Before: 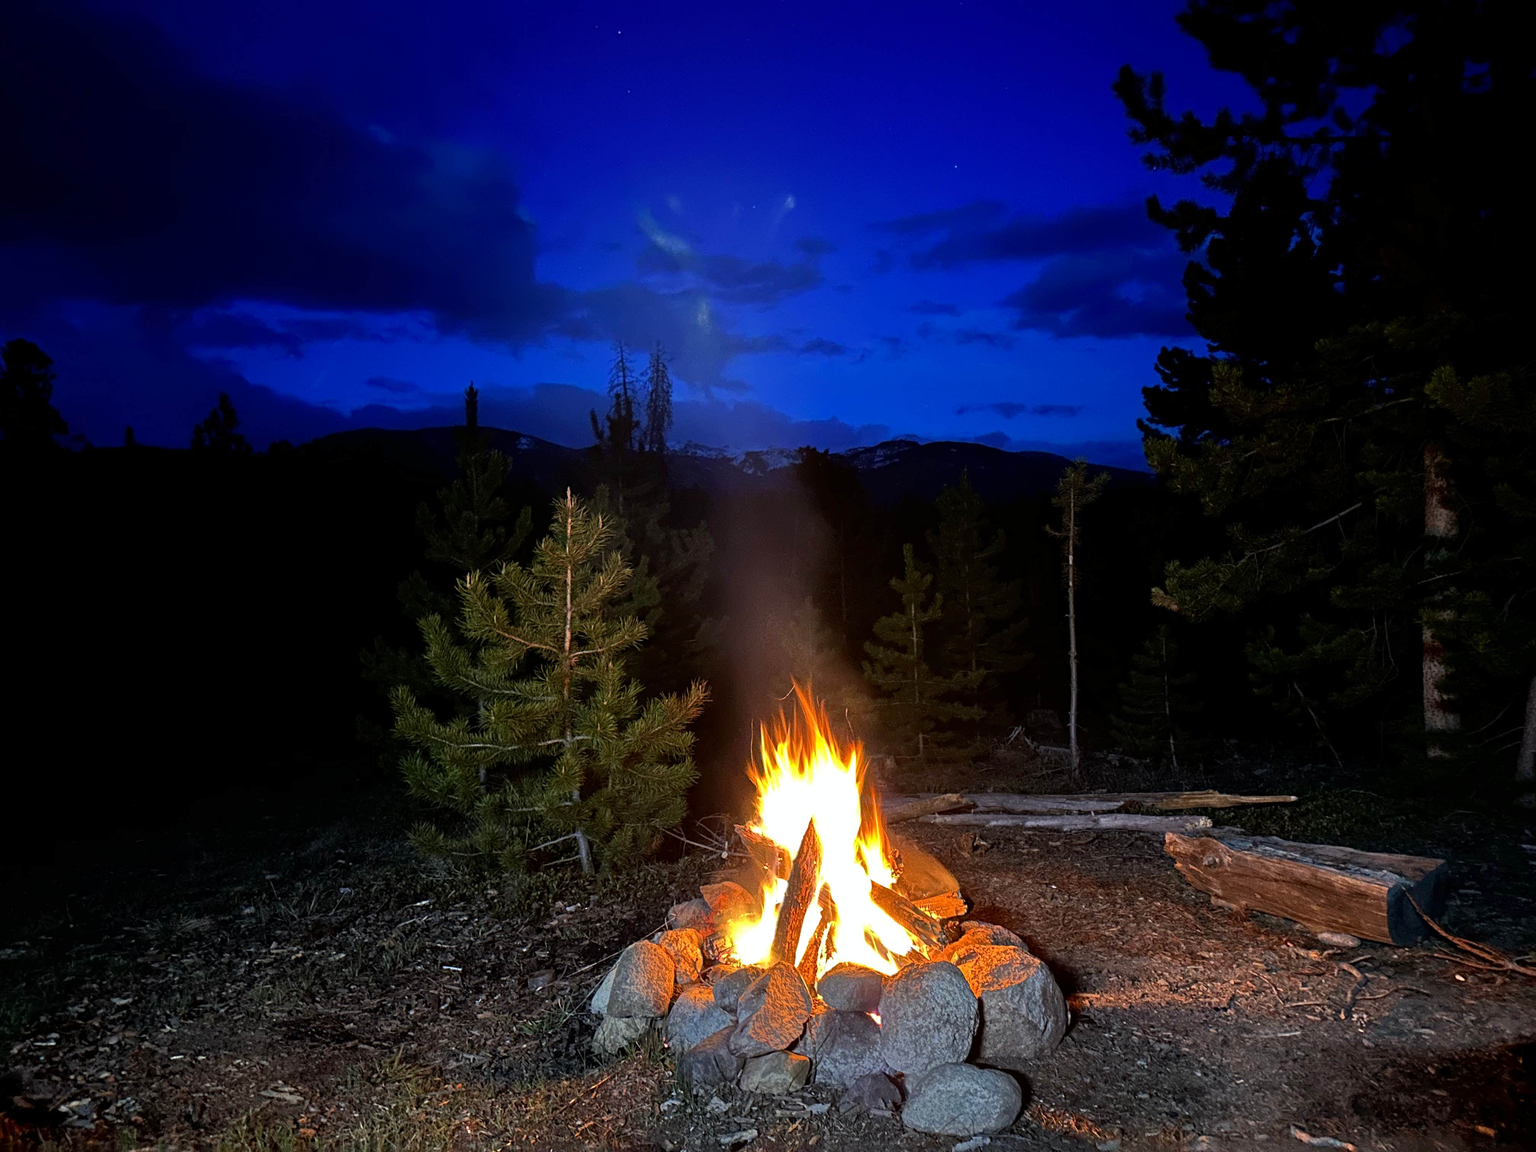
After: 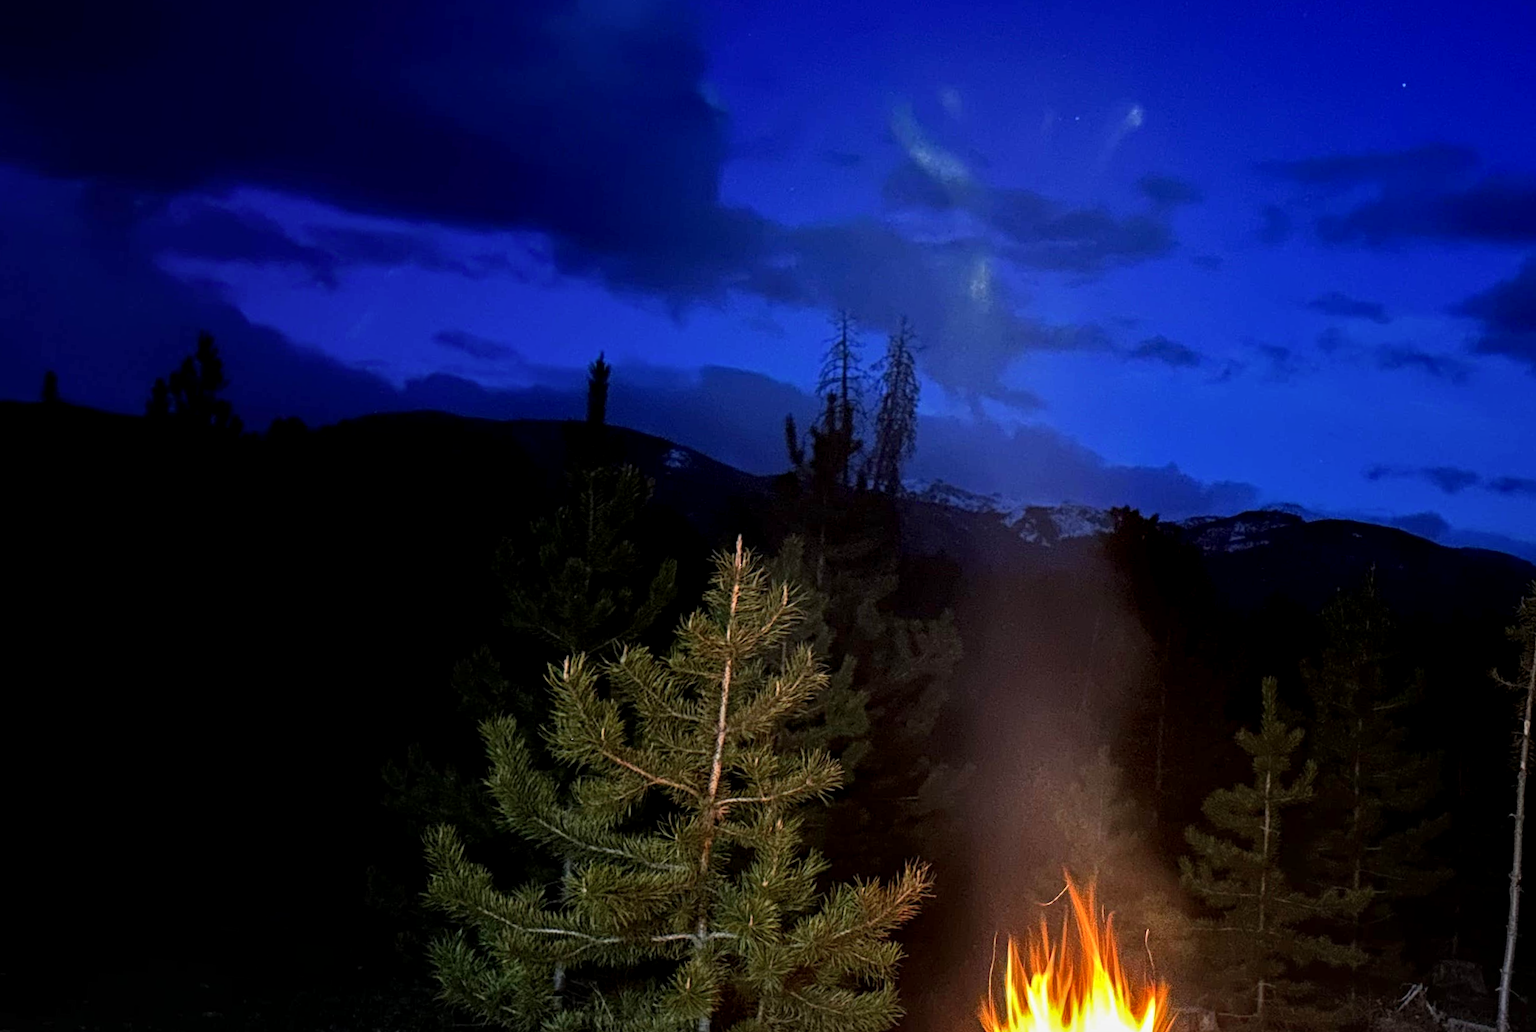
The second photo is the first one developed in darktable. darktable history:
crop and rotate: angle -5.5°, left 2.247%, top 6.872%, right 27.371%, bottom 30.032%
local contrast: on, module defaults
